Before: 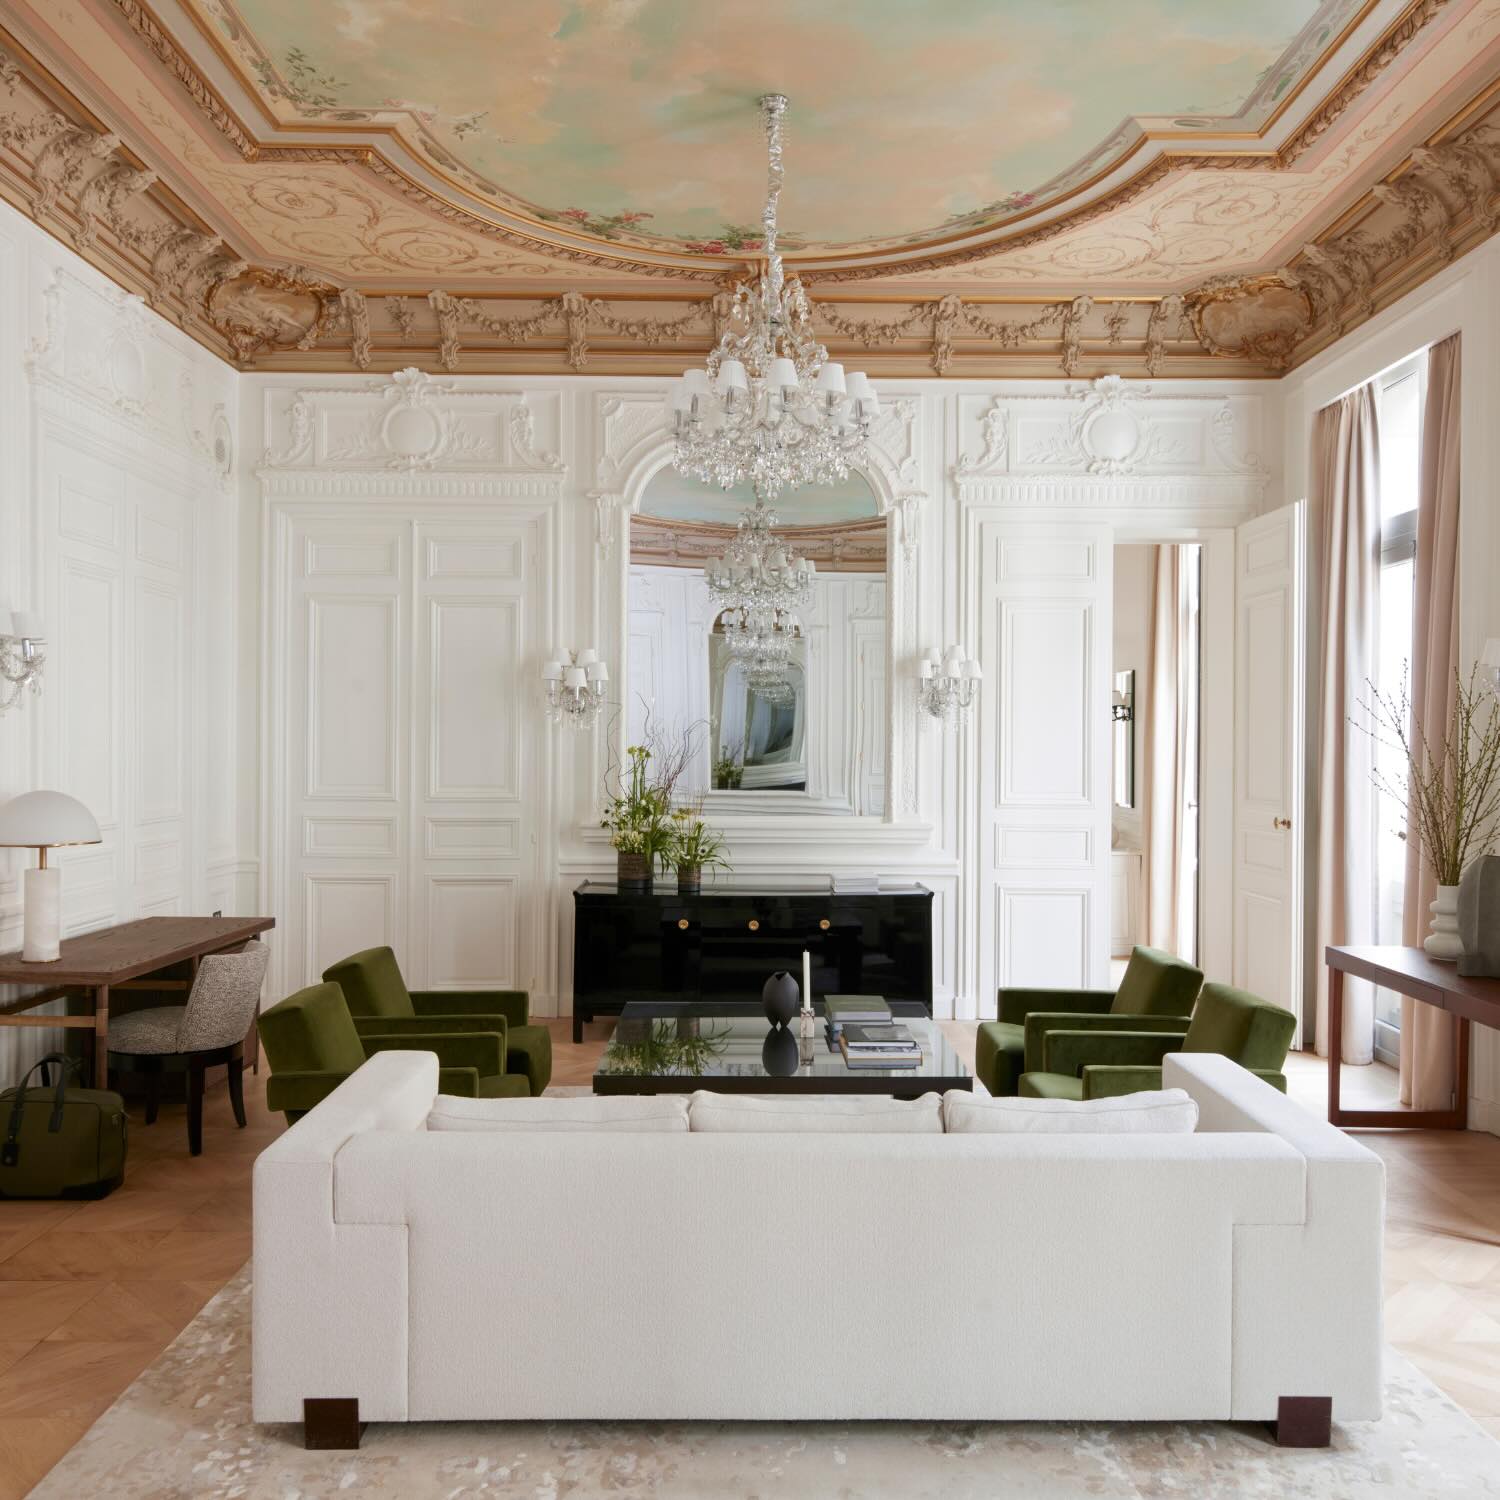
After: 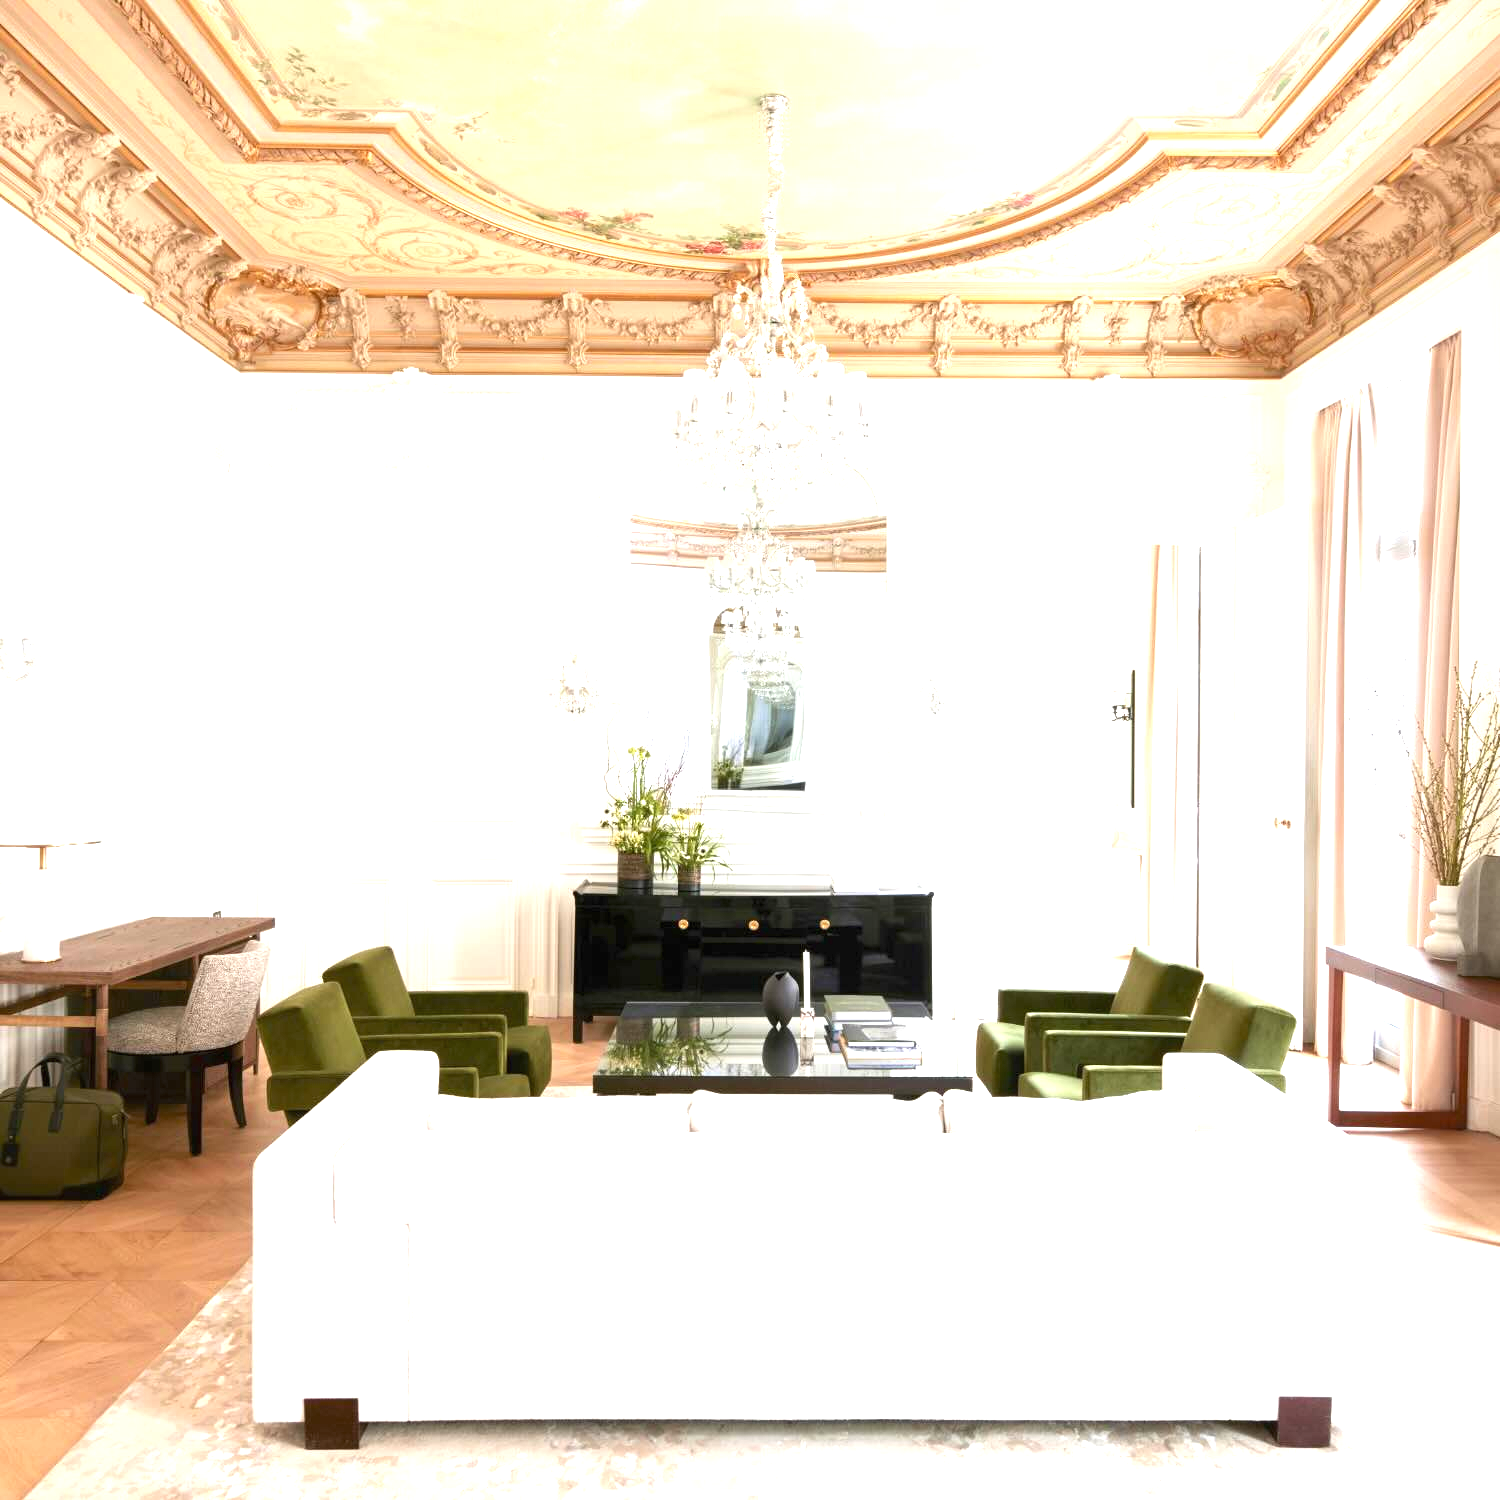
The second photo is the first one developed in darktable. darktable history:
exposure: black level correction 0, exposure 1.755 EV, compensate highlight preservation false
